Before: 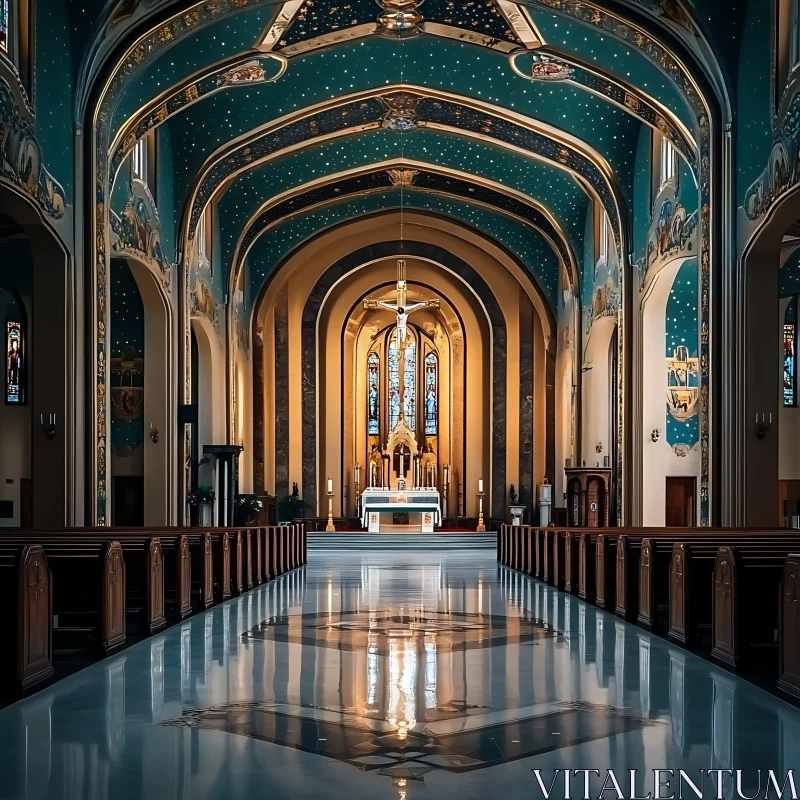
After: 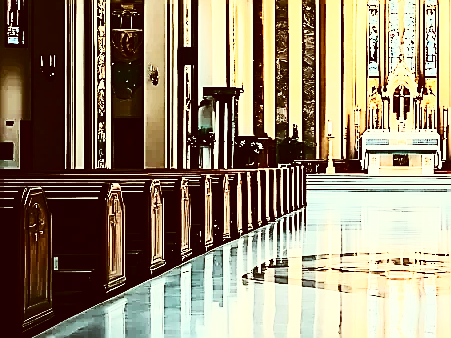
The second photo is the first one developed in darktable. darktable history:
crop: top 44.795%, right 43.599%, bottom 12.851%
color correction: highlights a* -5.38, highlights b* 9.8, shadows a* 9.26, shadows b* 24.37
tone equalizer: -7 EV 0.162 EV, -6 EV 0.582 EV, -5 EV 1.12 EV, -4 EV 1.35 EV, -3 EV 1.18 EV, -2 EV 0.6 EV, -1 EV 0.167 EV, edges refinement/feathering 500, mask exposure compensation -1.57 EV, preserve details no
sharpen: radius 1.397, amount 1.241, threshold 0.778
contrast brightness saturation: contrast 0.49, saturation -0.081
base curve: curves: ch0 [(0, 0.007) (0.028, 0.063) (0.121, 0.311) (0.46, 0.743) (0.859, 0.957) (1, 1)], preserve colors none
local contrast: mode bilateral grid, contrast 19, coarseness 50, detail 139%, midtone range 0.2
